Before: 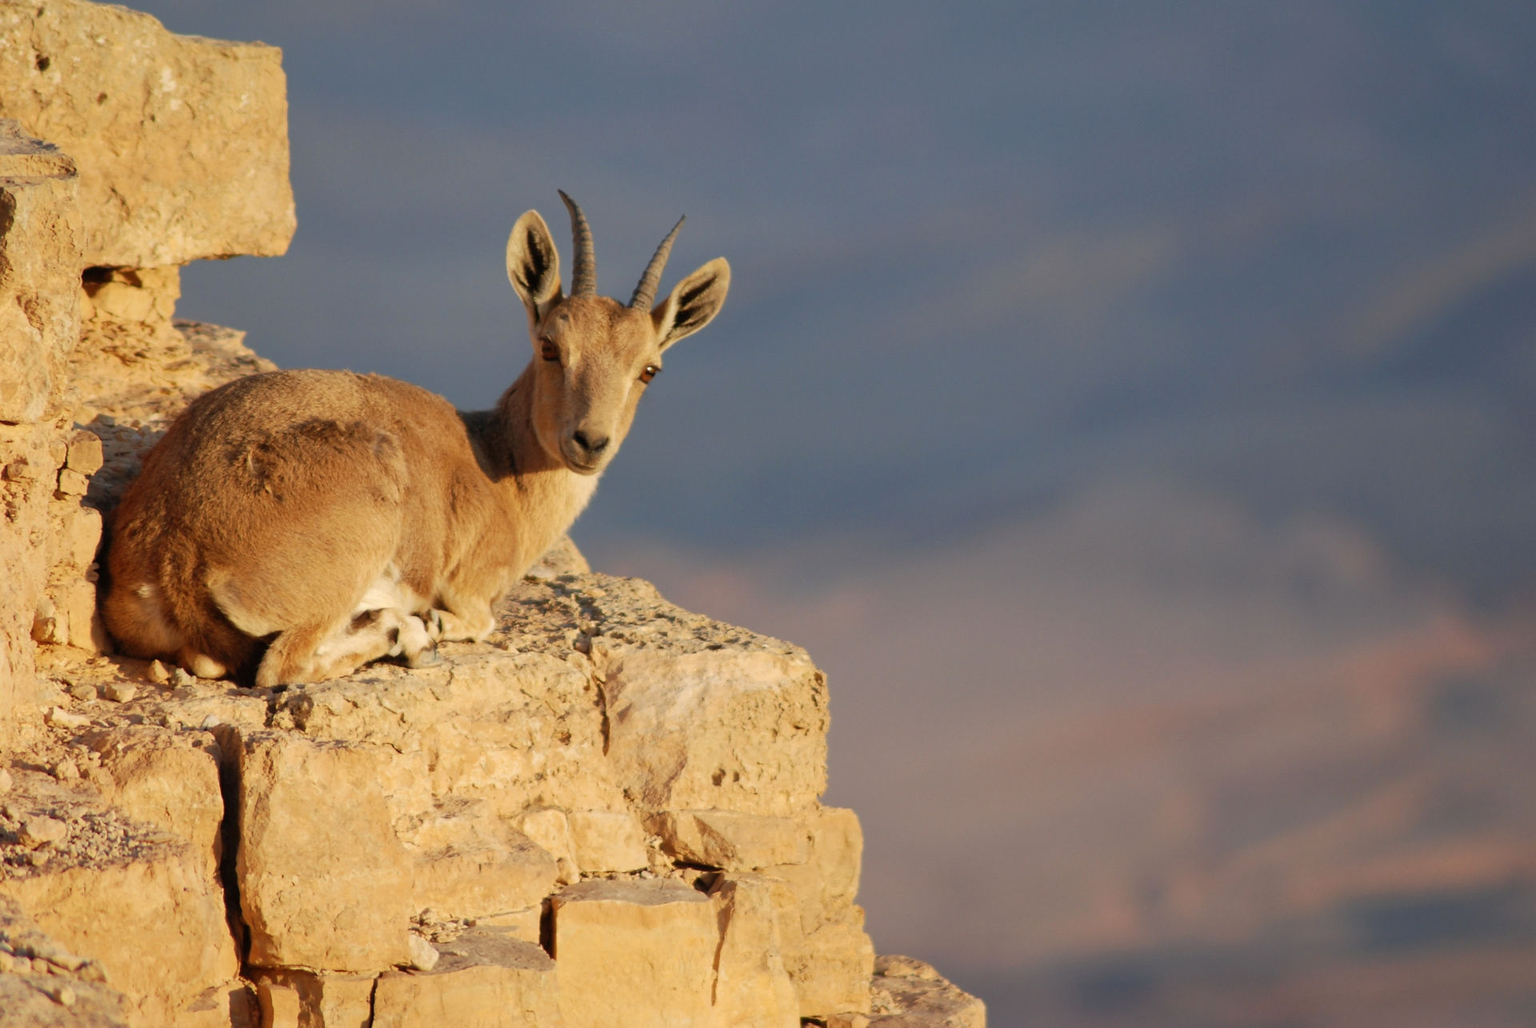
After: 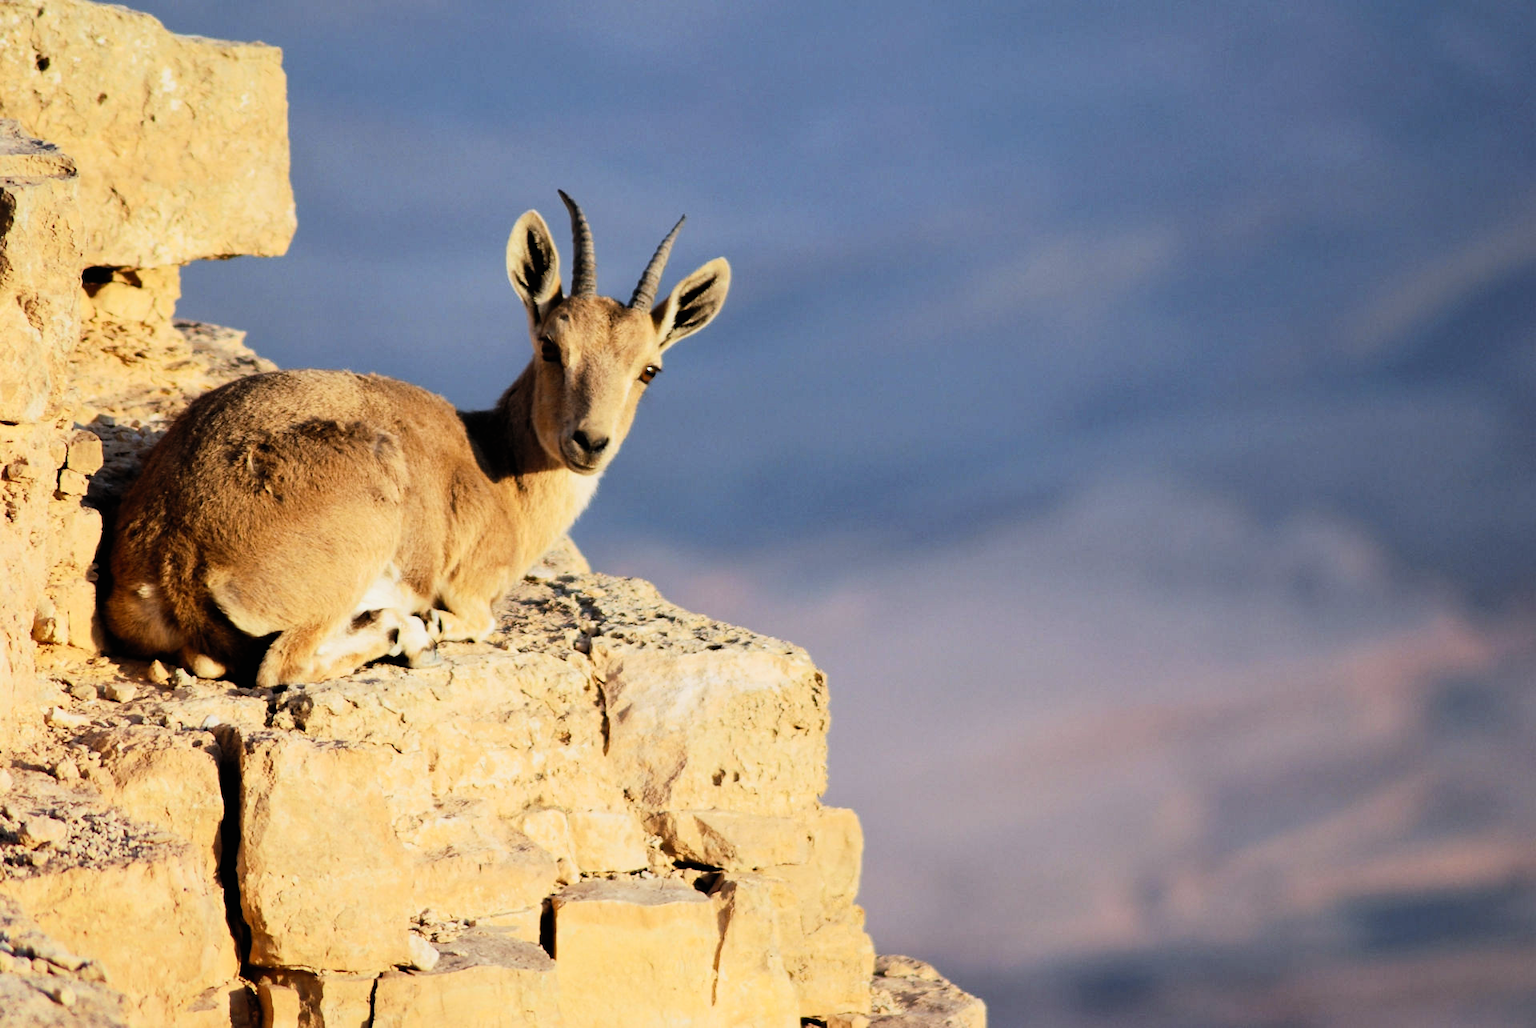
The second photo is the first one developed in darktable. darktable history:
contrast brightness saturation: contrast 0.2, brightness 0.16, saturation 0.22
exposure: black level correction 0.001, exposure 0.014 EV, compensate highlight preservation false
filmic rgb: black relative exposure -5 EV, white relative exposure 3.5 EV, hardness 3.19, contrast 1.4, highlights saturation mix -50%
white balance: red 0.926, green 1.003, blue 1.133
